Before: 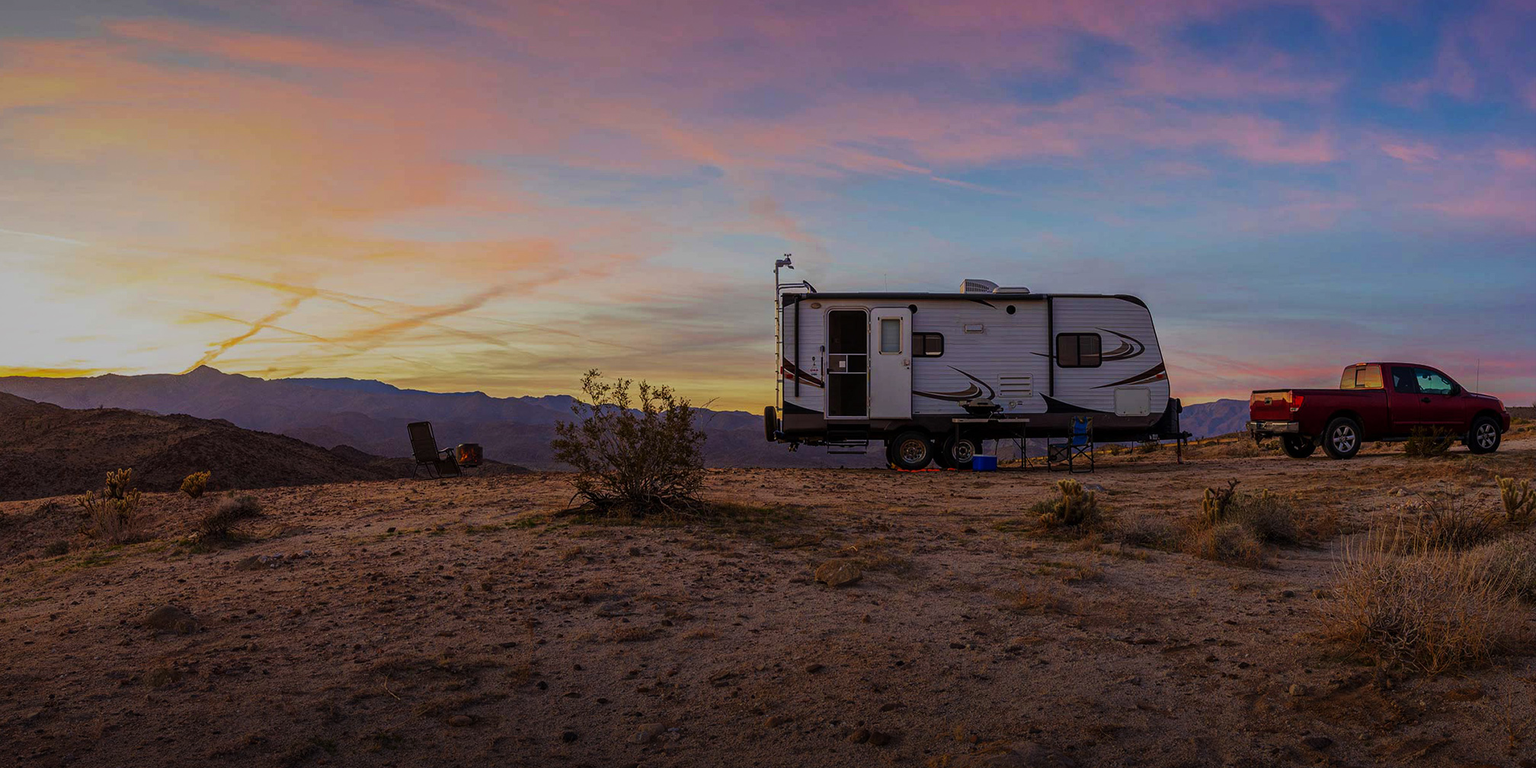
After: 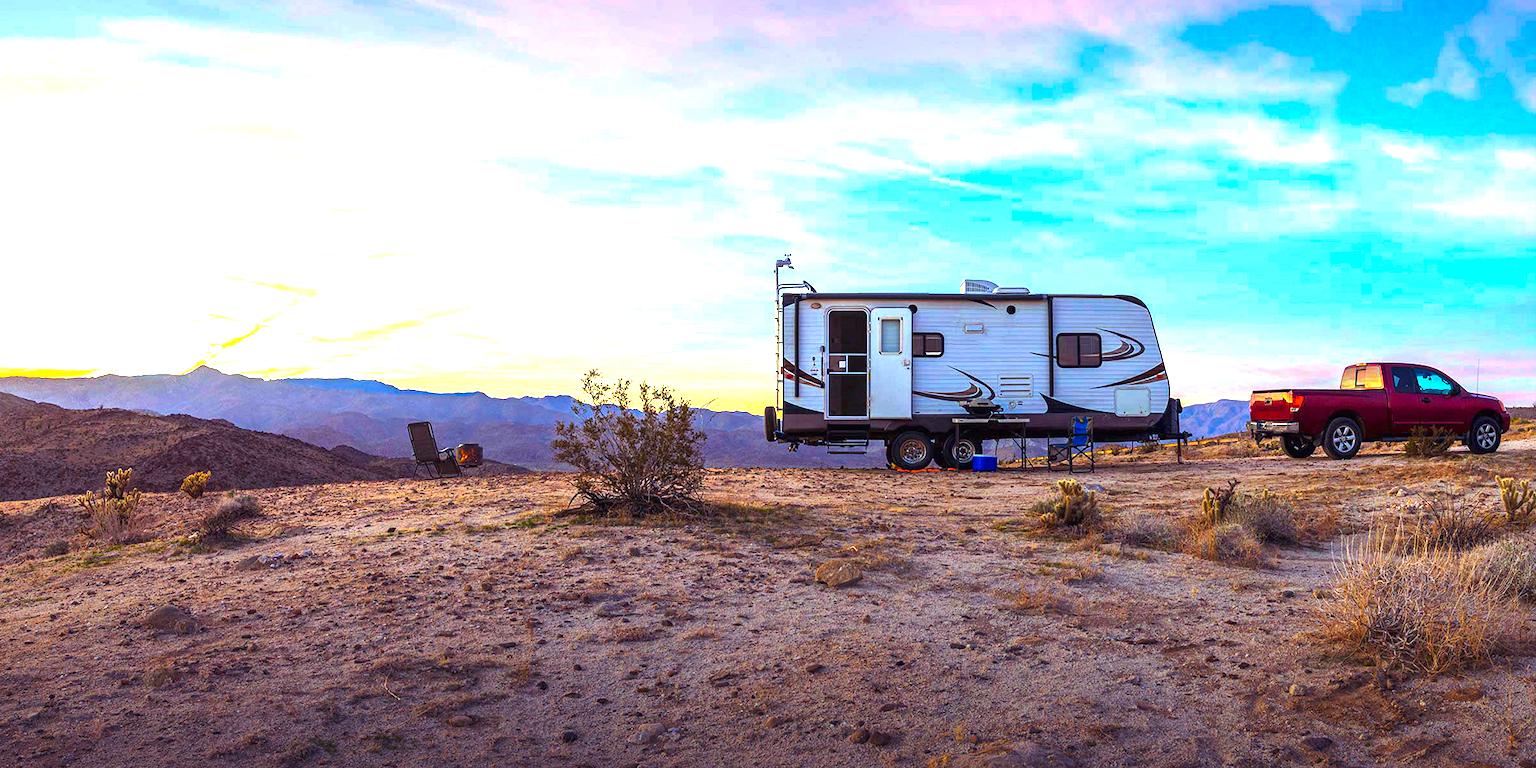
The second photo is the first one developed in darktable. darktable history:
color calibration: output R [1.063, -0.012, -0.003, 0], output G [0, 1.022, 0.021, 0], output B [-0.079, 0.047, 1, 0], illuminant custom, x 0.389, y 0.387, temperature 3838.64 K
color balance rgb: shadows lift › luminance 0.49%, shadows lift › chroma 6.83%, shadows lift › hue 300.29°, power › hue 208.98°, highlights gain › luminance 20.24%, highlights gain › chroma 2.73%, highlights gain › hue 173.85°, perceptual saturation grading › global saturation 18.05%
exposure: black level correction 0, exposure 2.088 EV, compensate exposure bias true, compensate highlight preservation false
